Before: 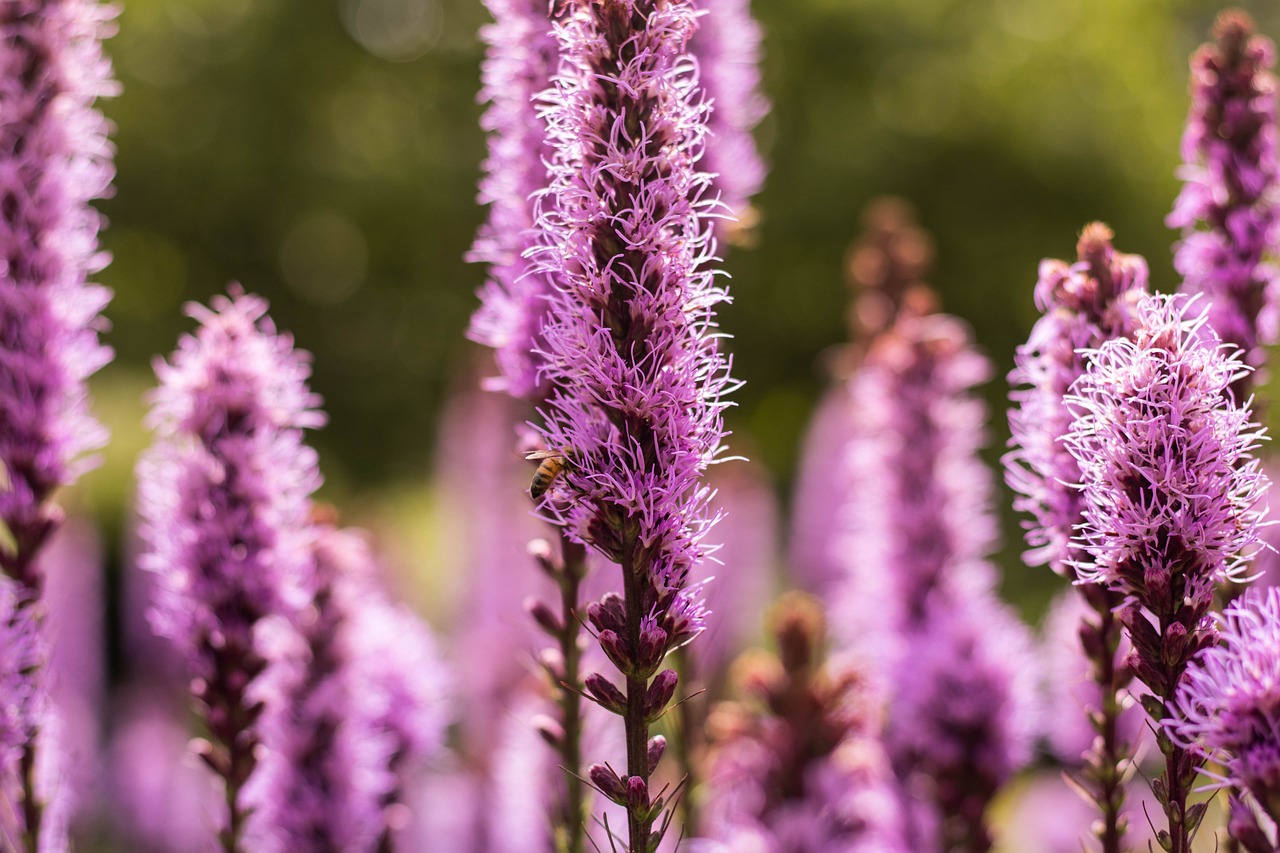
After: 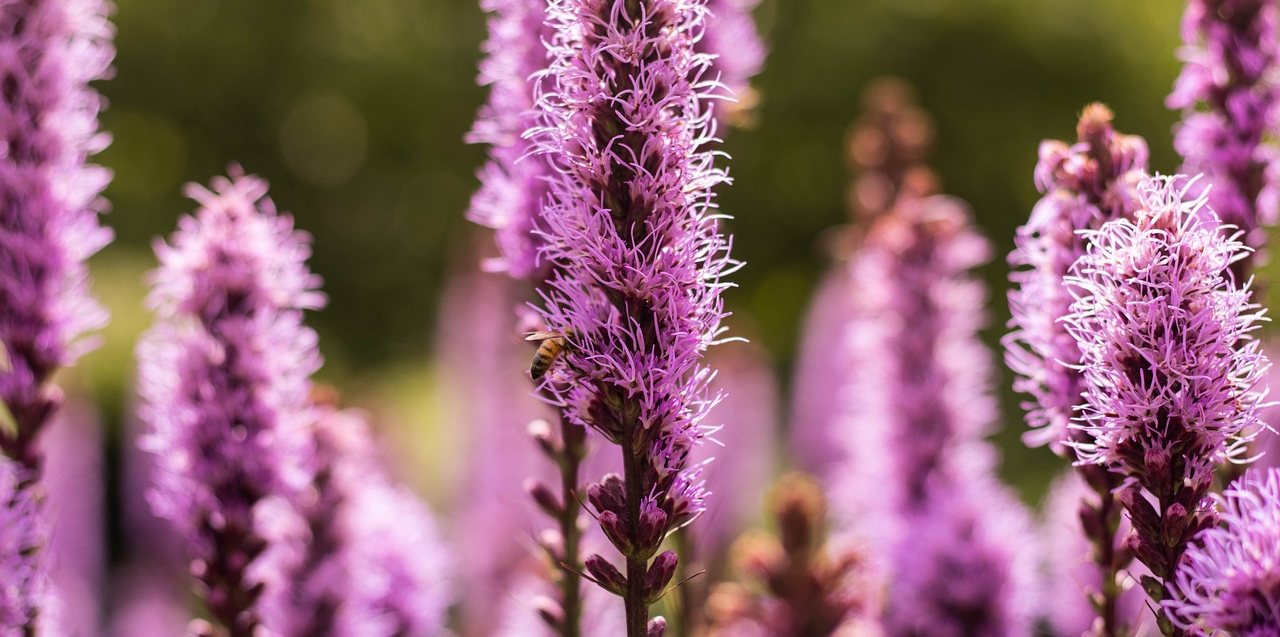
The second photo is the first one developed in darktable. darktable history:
crop: top 13.975%, bottom 11.315%
